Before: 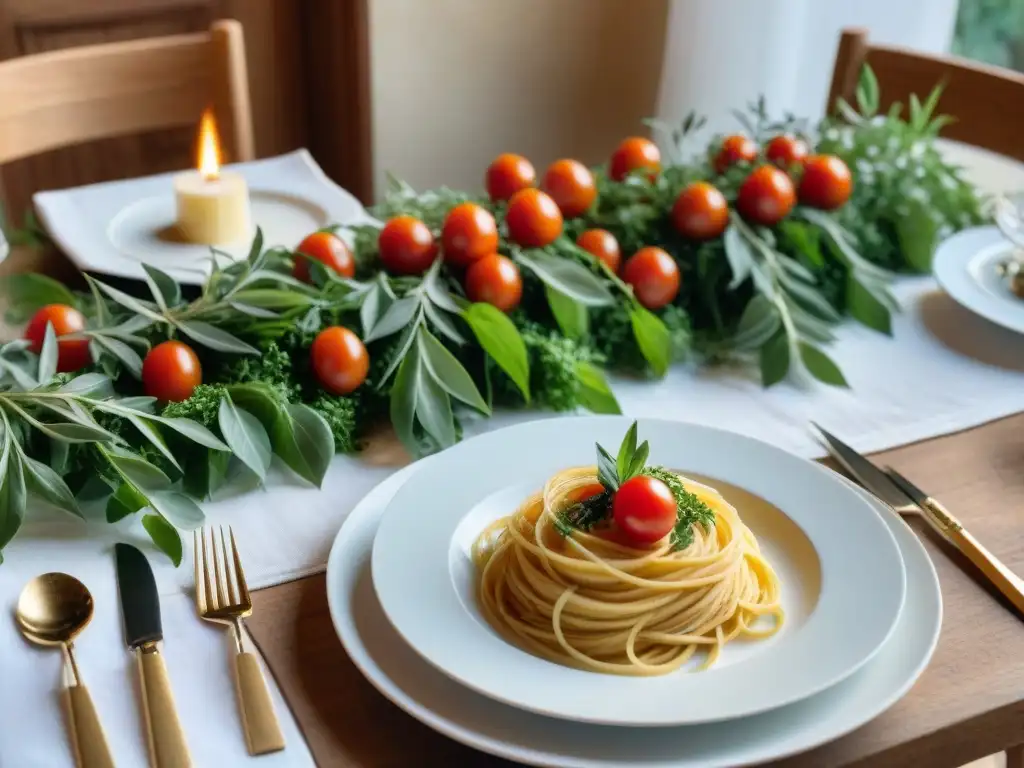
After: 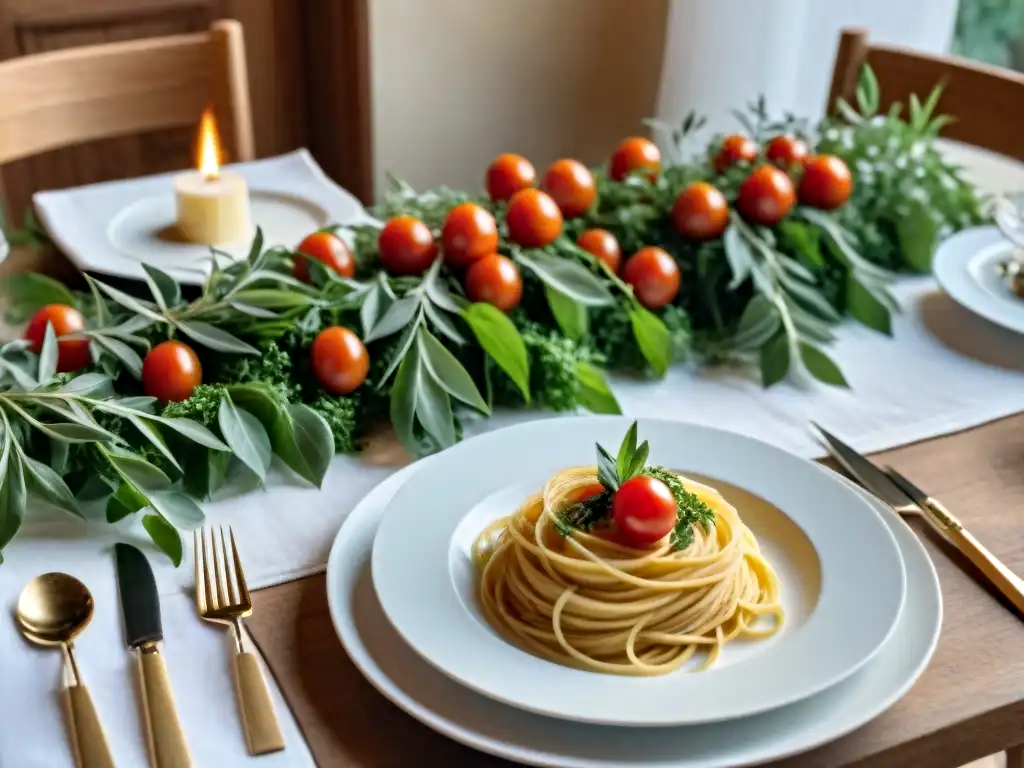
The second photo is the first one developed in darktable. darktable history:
contrast equalizer: octaves 7, y [[0.5, 0.5, 0.501, 0.63, 0.504, 0.5], [0.5 ×6], [0.5 ×6], [0 ×6], [0 ×6]]
